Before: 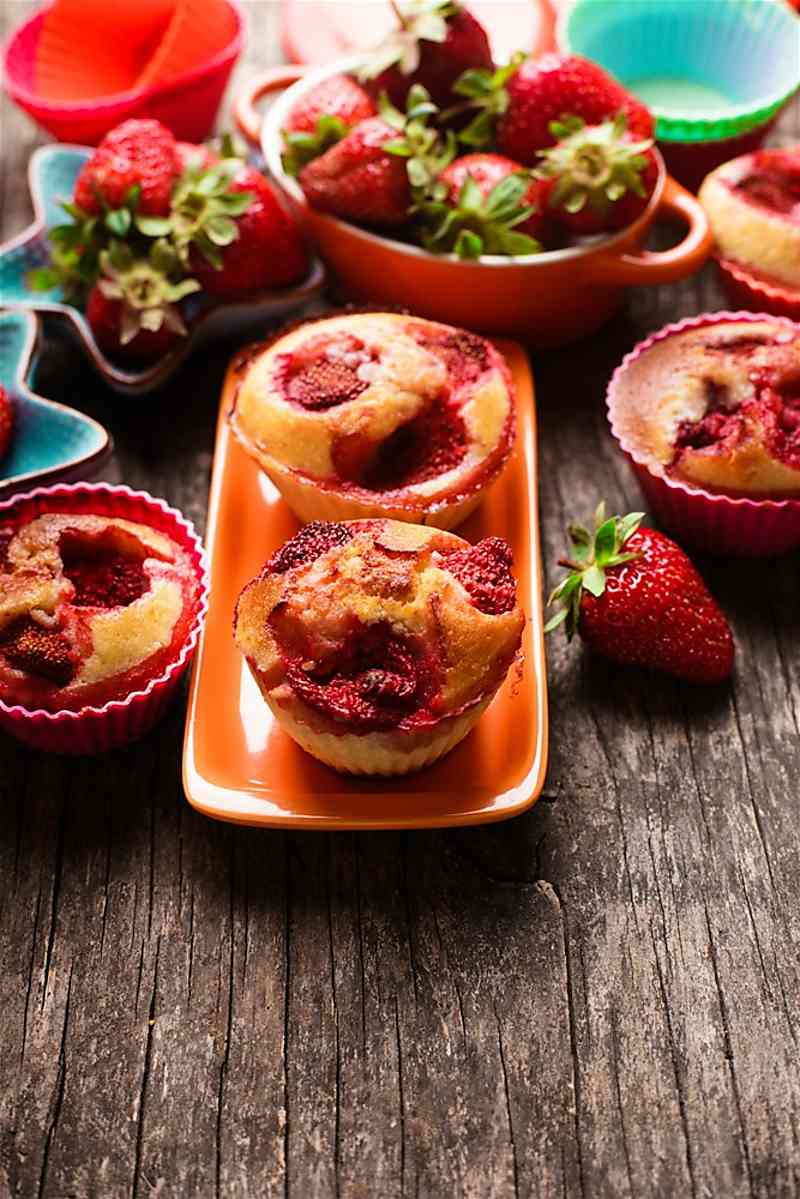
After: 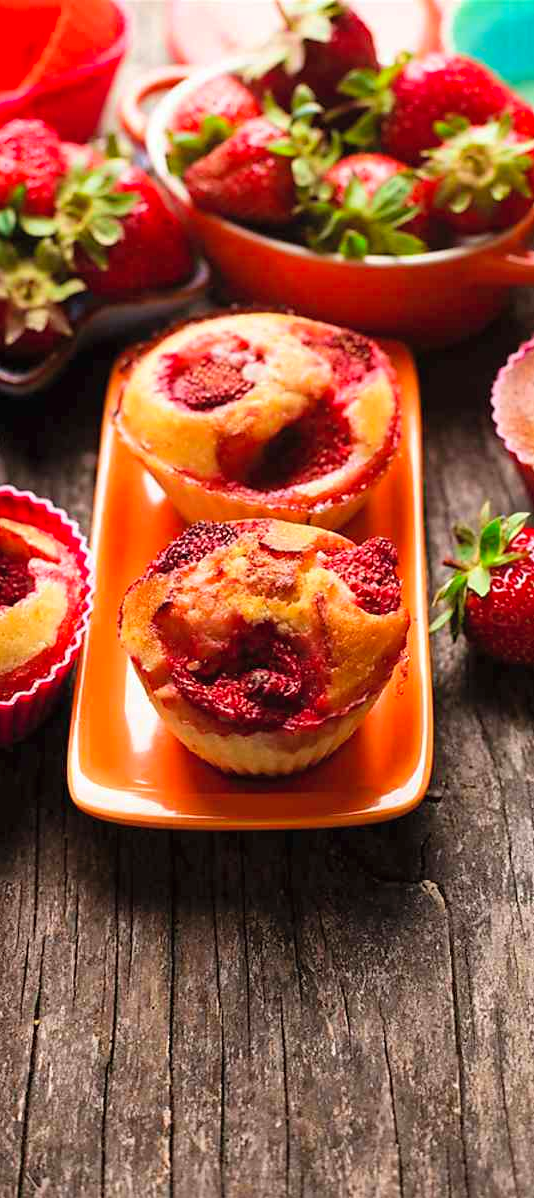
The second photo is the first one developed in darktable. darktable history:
crop and rotate: left 14.472%, right 18.693%
contrast brightness saturation: brightness 0.094, saturation 0.194
